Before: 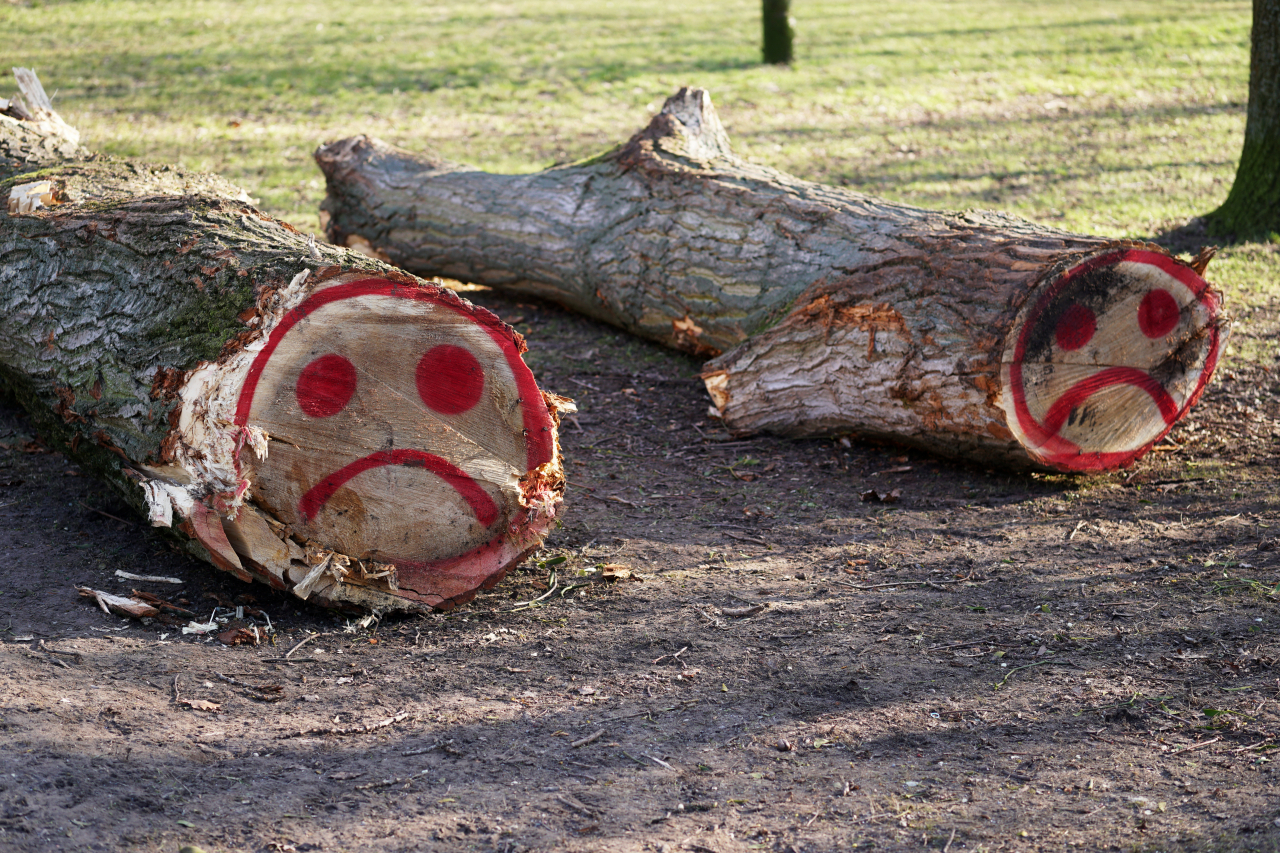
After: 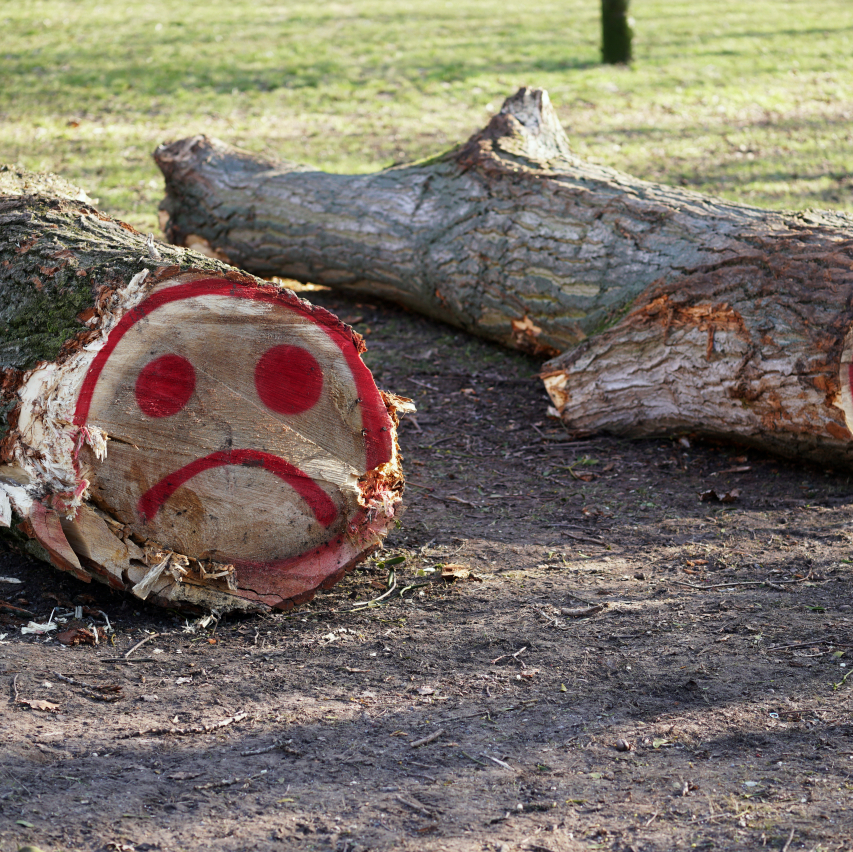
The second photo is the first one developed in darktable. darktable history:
white balance: red 0.978, blue 0.999
crop and rotate: left 12.648%, right 20.685%
